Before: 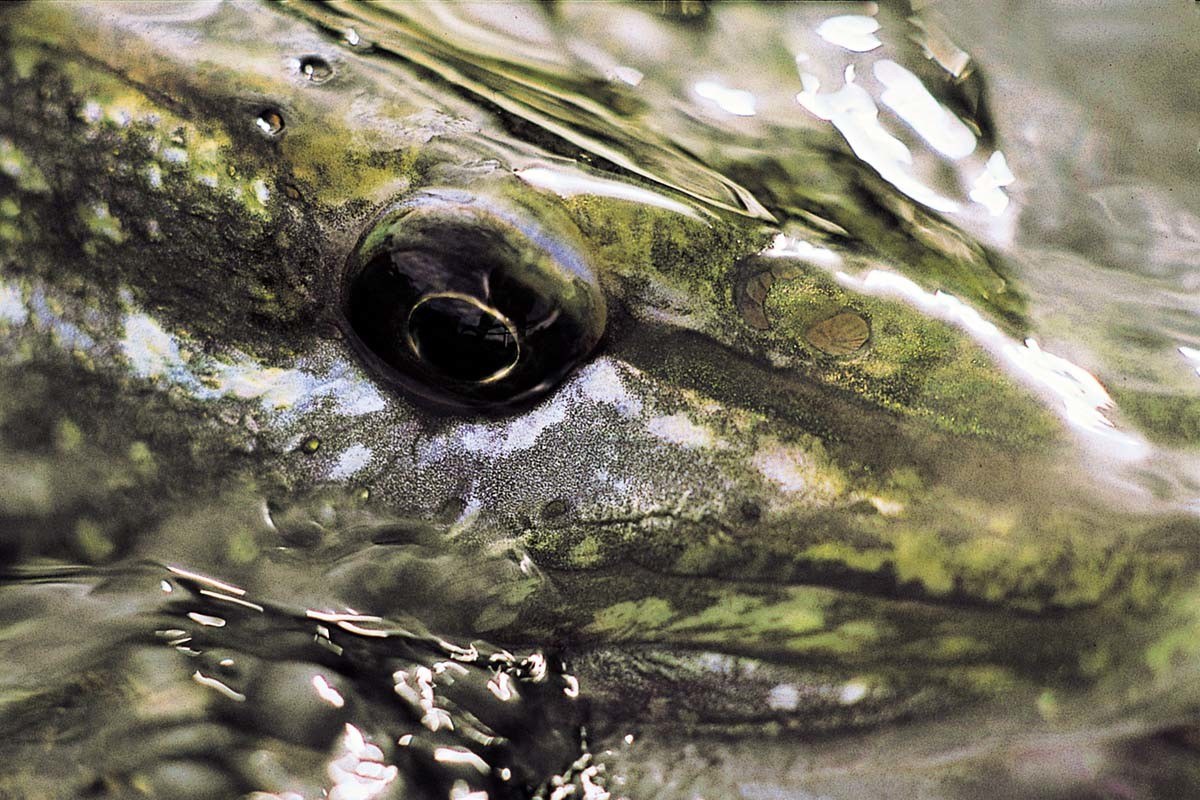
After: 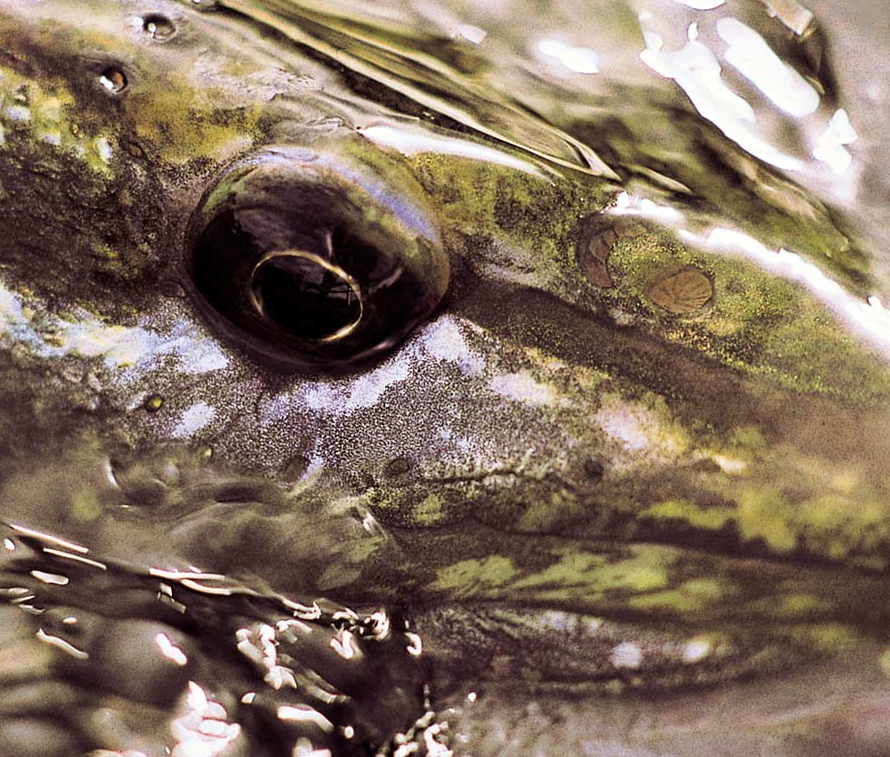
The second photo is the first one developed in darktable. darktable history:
crop and rotate: left 13.15%, top 5.251%, right 12.609%
rgb levels: mode RGB, independent channels, levels [[0, 0.474, 1], [0, 0.5, 1], [0, 0.5, 1]]
